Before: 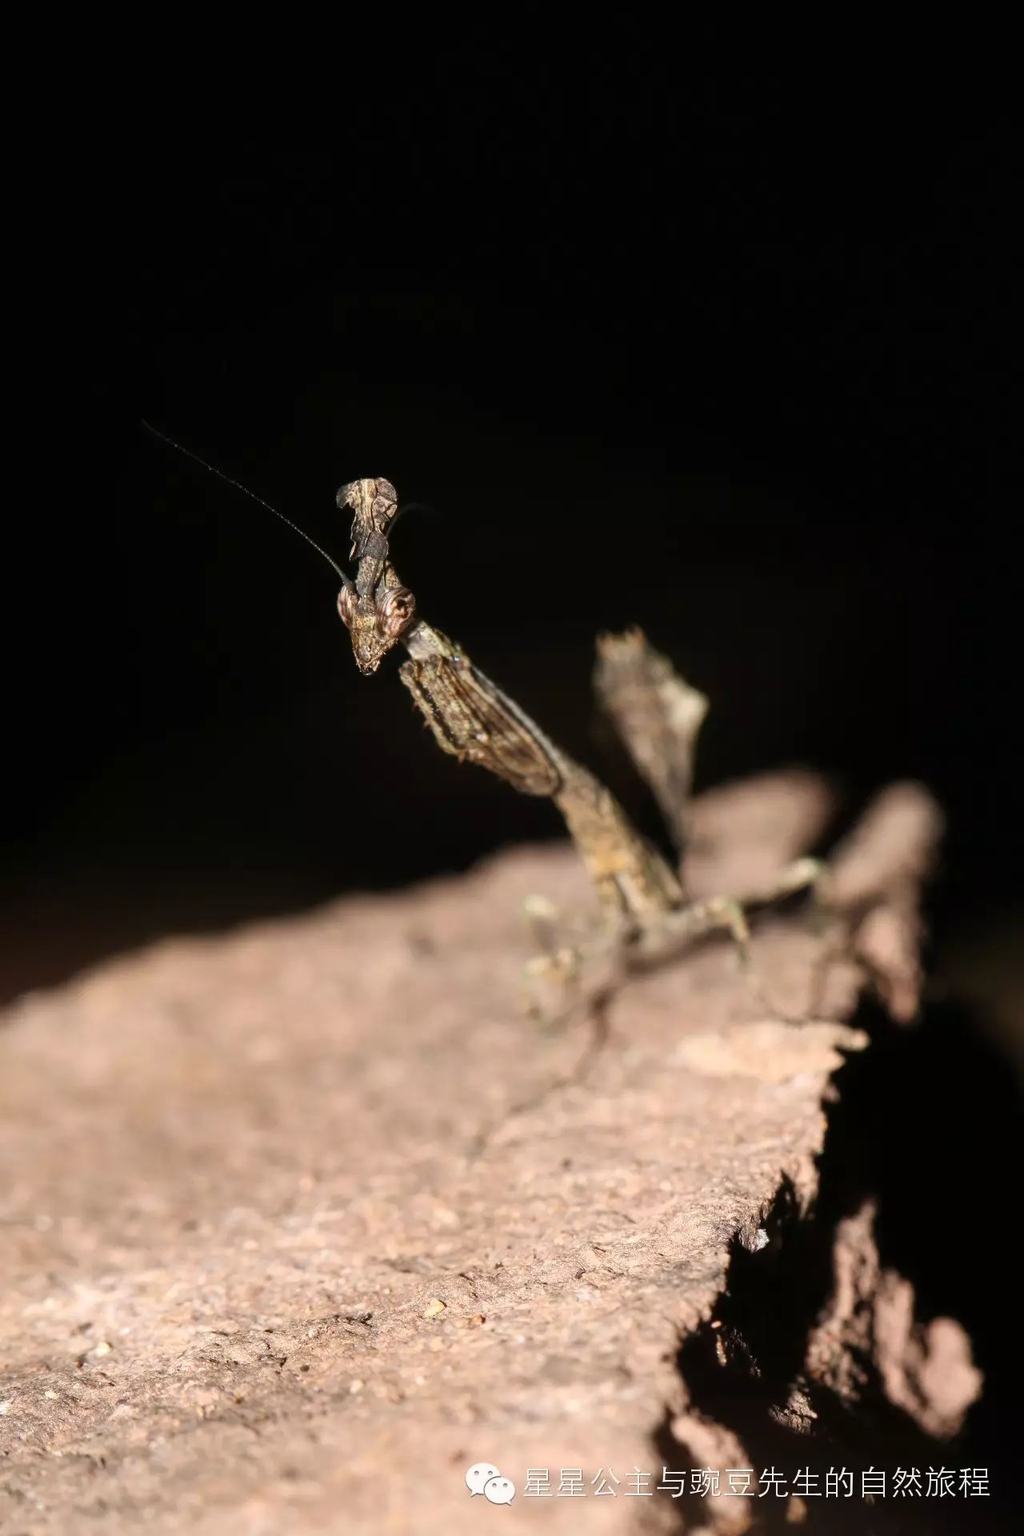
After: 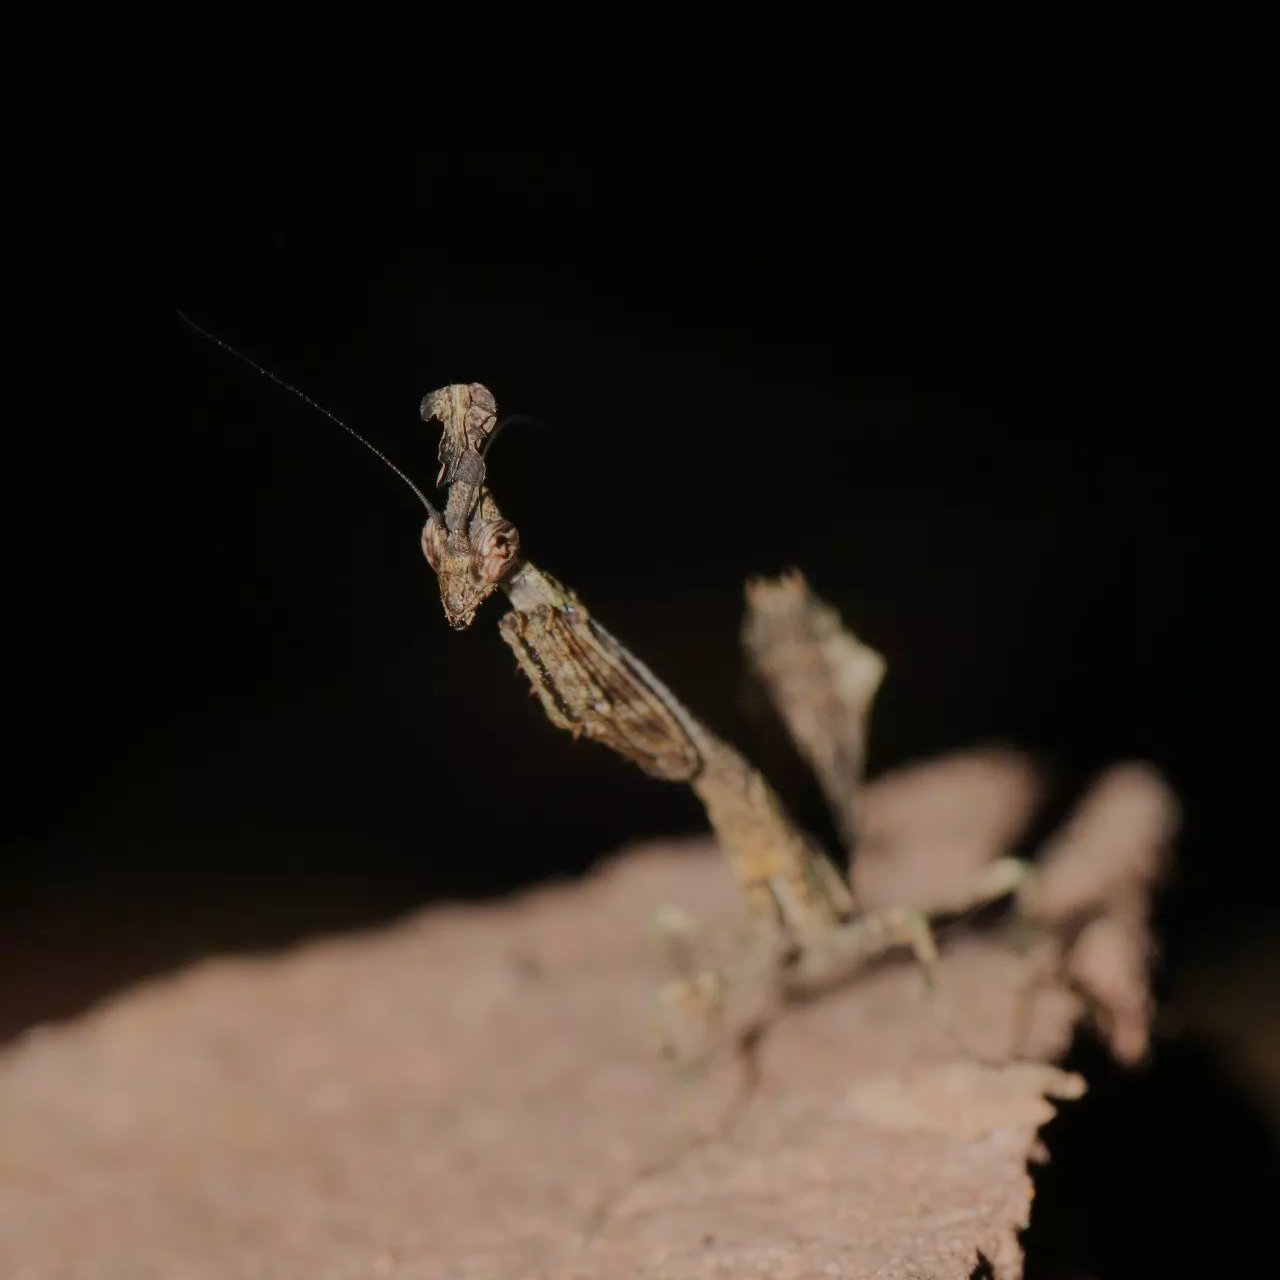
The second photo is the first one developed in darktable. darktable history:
crop: top 11.185%, bottom 22.136%
tone equalizer: -8 EV -0.031 EV, -7 EV 0.027 EV, -6 EV -0.006 EV, -5 EV 0.005 EV, -4 EV -0.04 EV, -3 EV -0.239 EV, -2 EV -0.637 EV, -1 EV -0.963 EV, +0 EV -0.946 EV, edges refinement/feathering 500, mask exposure compensation -1.57 EV, preserve details no
